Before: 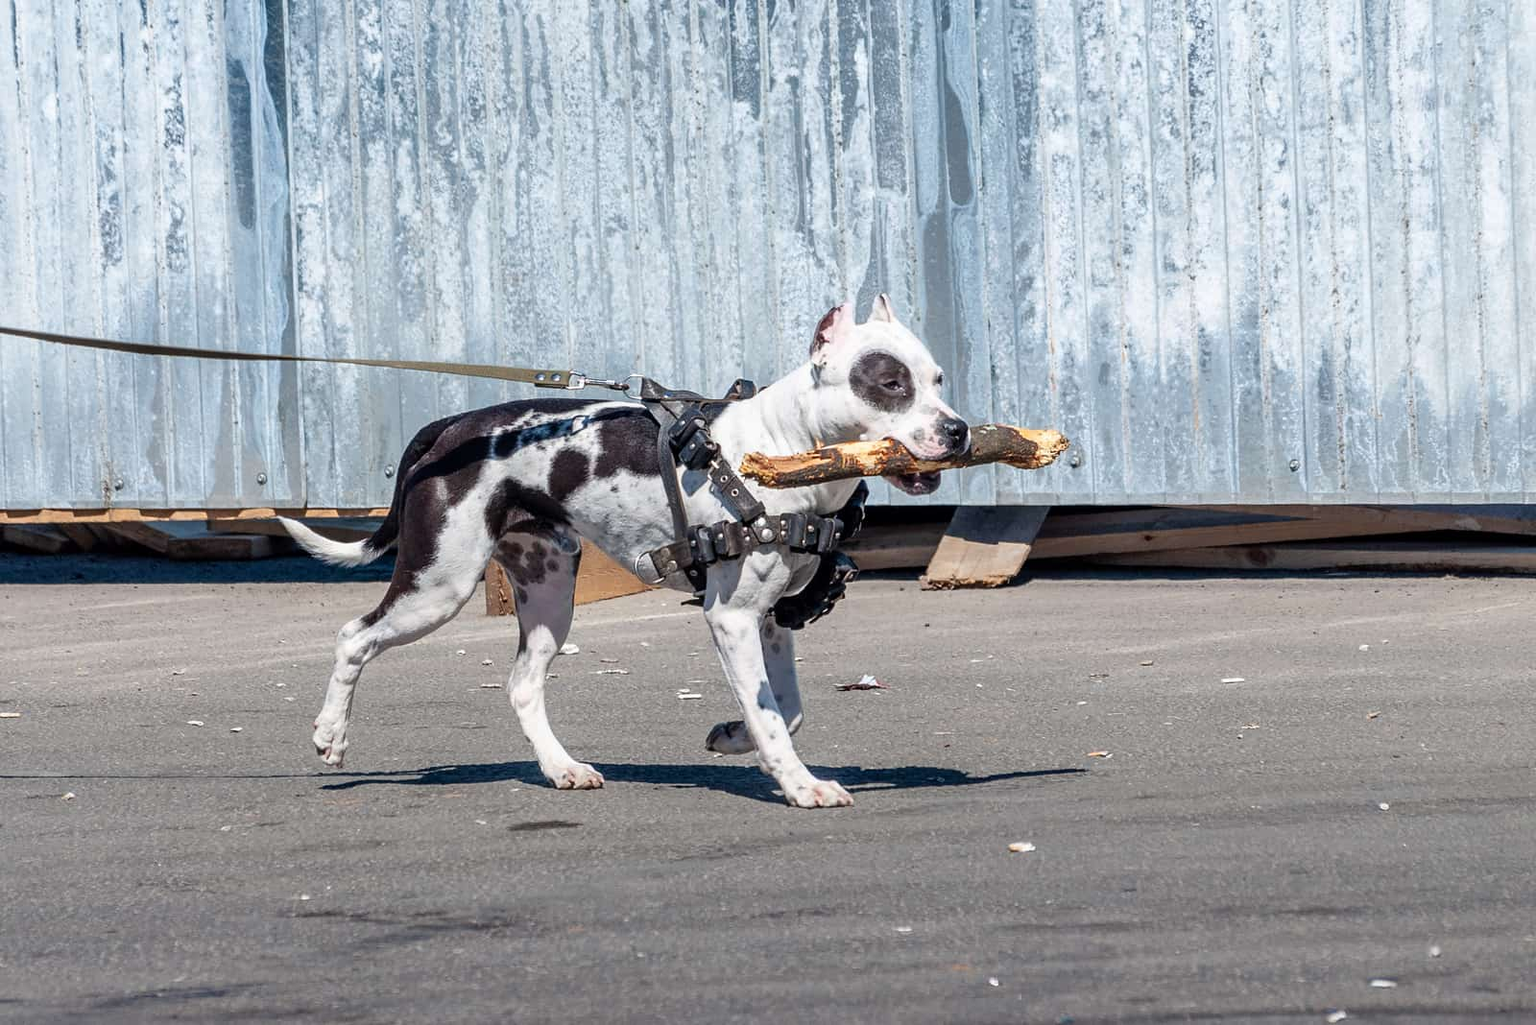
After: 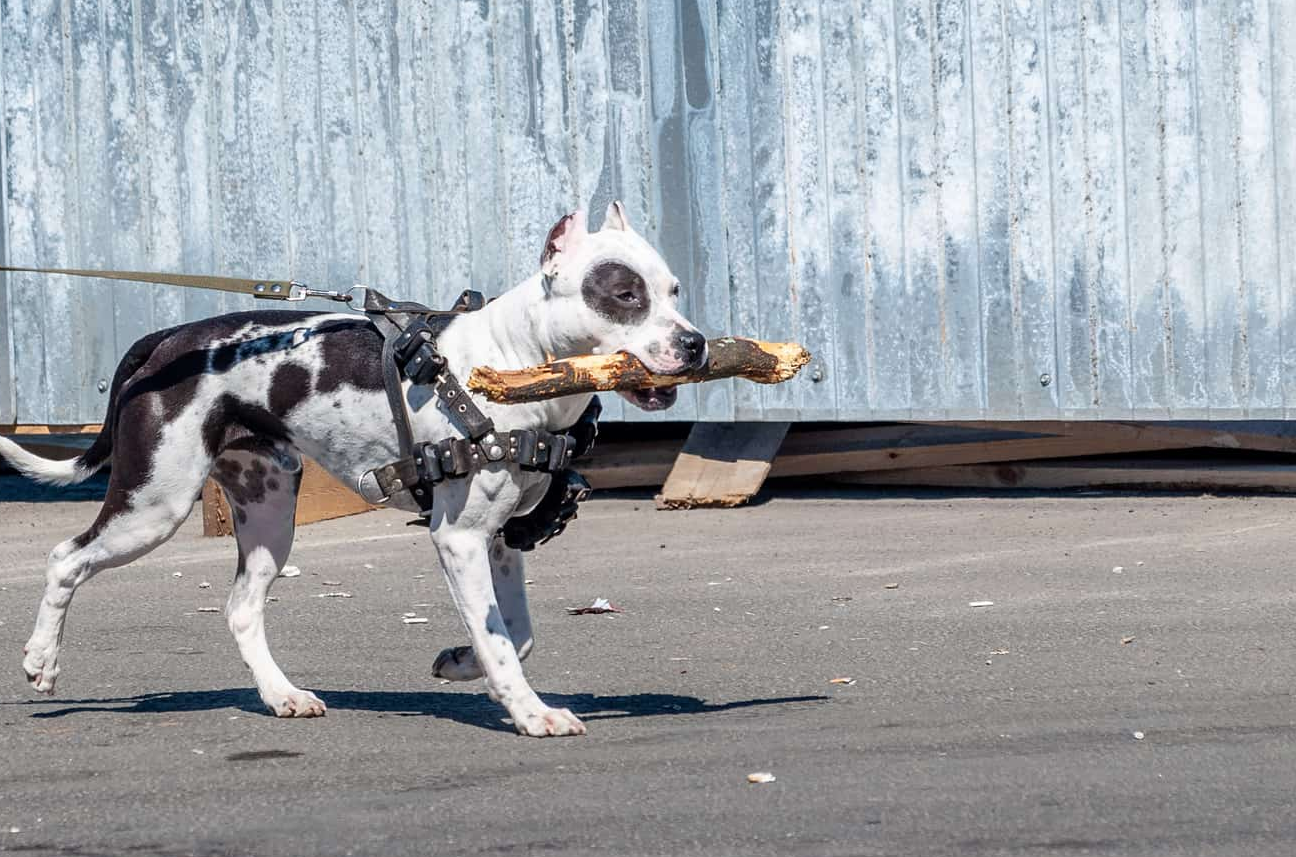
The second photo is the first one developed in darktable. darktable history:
crop: left 18.958%, top 9.897%, right 0%, bottom 9.784%
